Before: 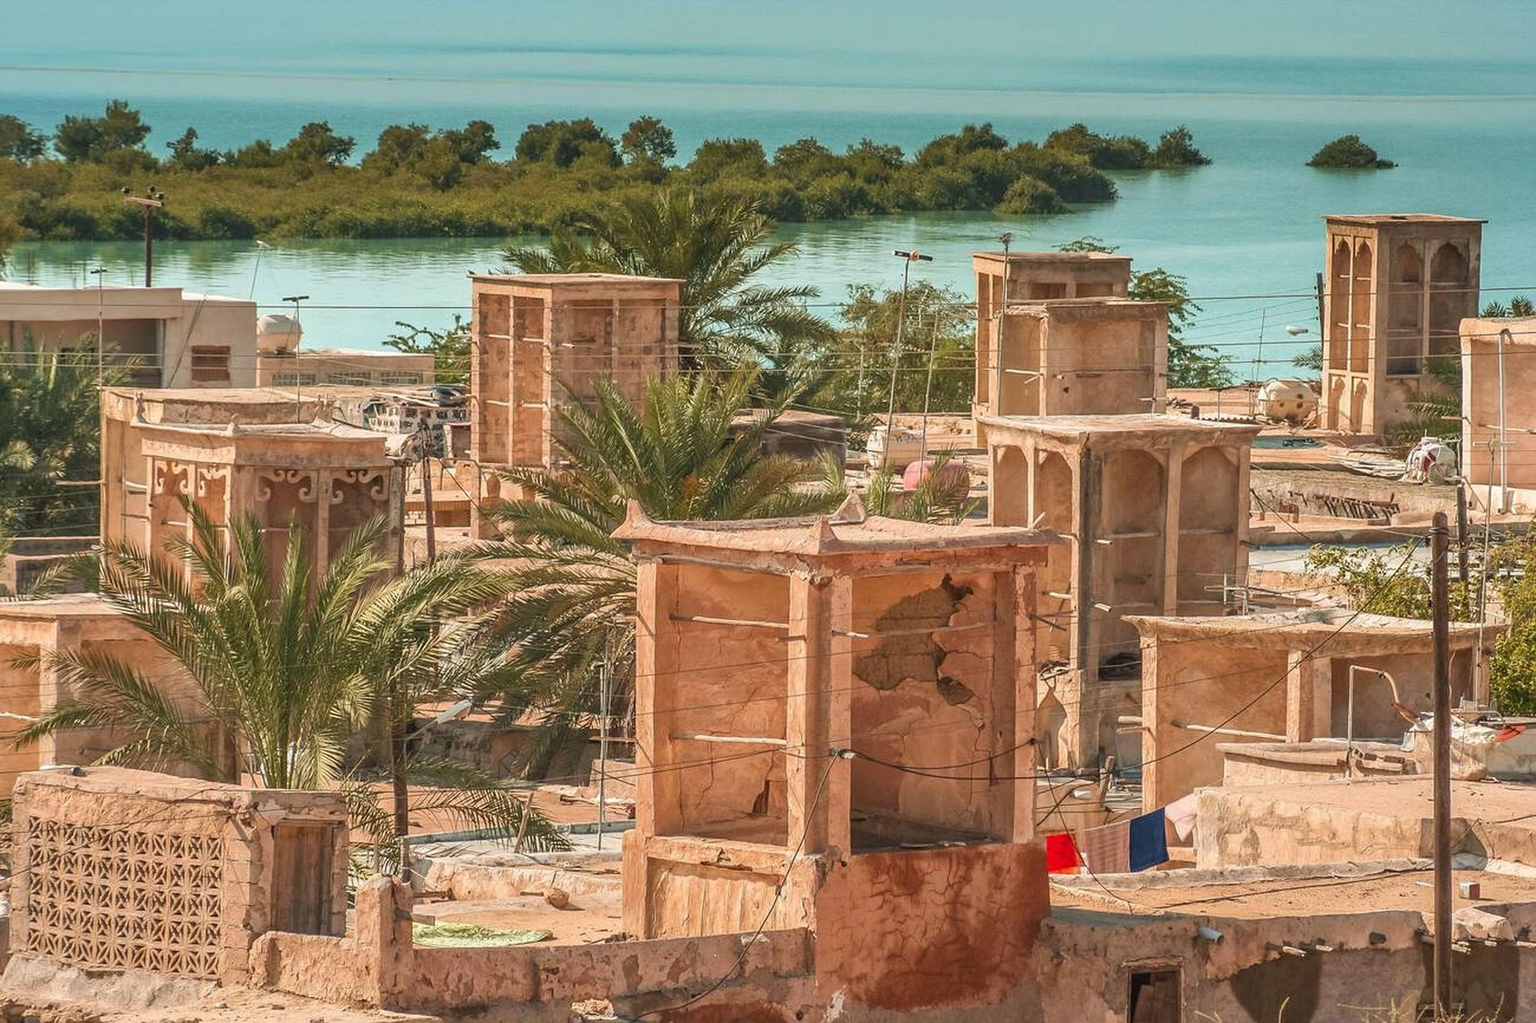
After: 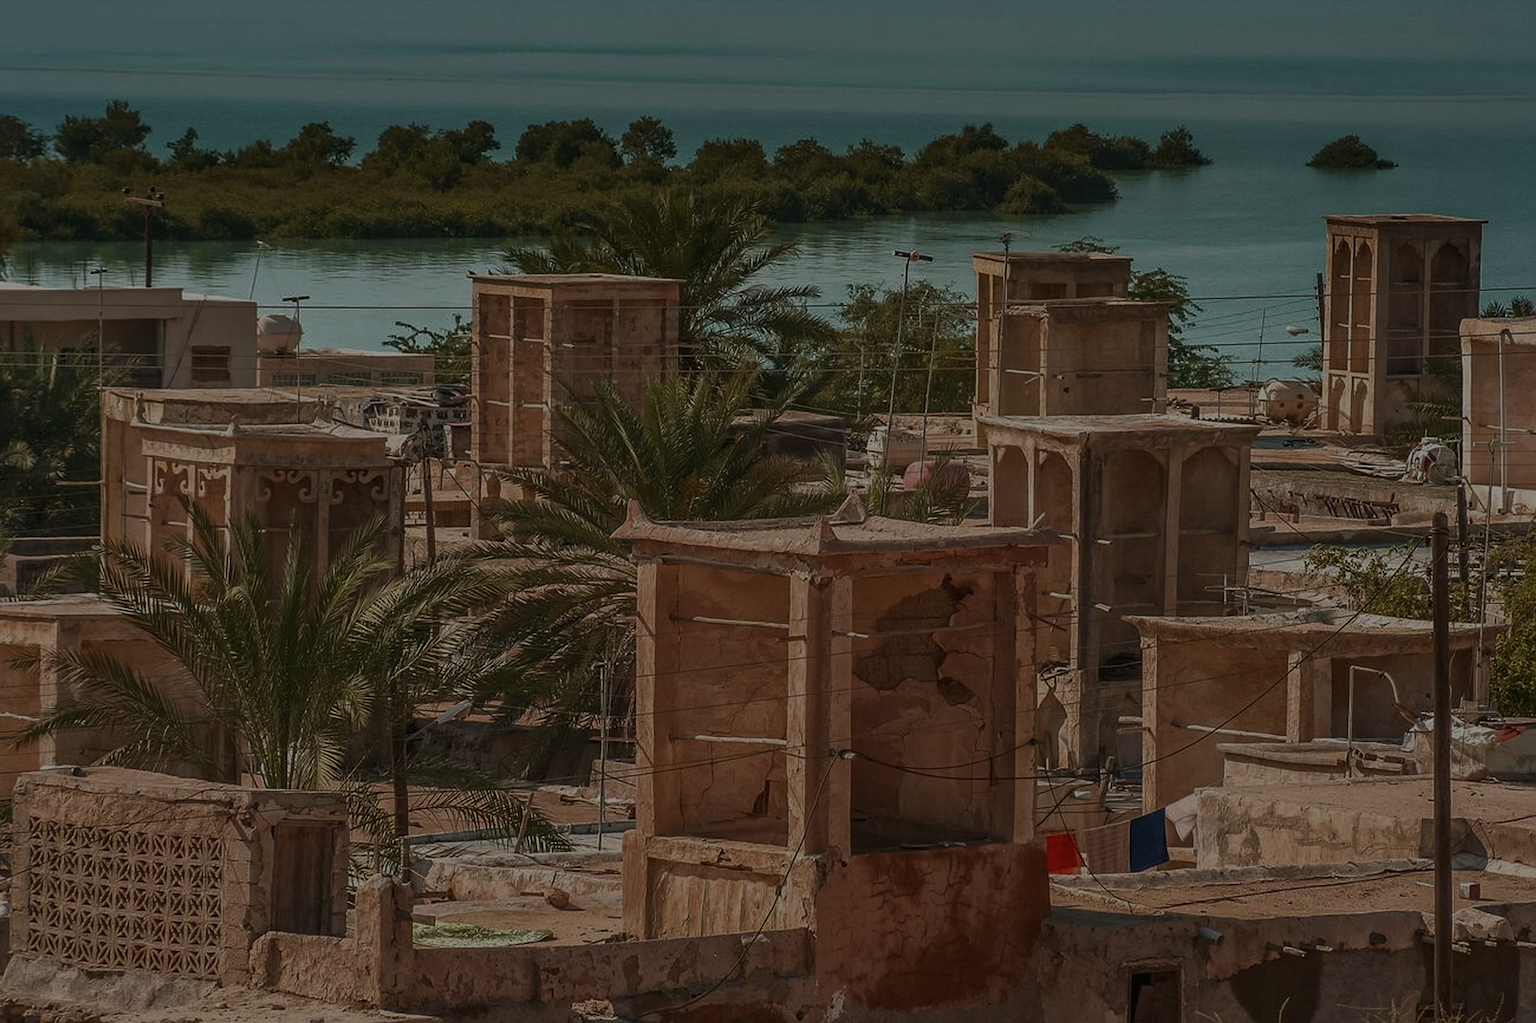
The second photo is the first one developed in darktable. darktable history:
sharpen: amount 0.207
exposure: compensate exposure bias true, compensate highlight preservation false
tone equalizer: -8 EV -1.98 EV, -7 EV -1.99 EV, -6 EV -1.99 EV, -5 EV -1.99 EV, -4 EV -1.99 EV, -3 EV -2 EV, -2 EV -1.99 EV, -1 EV -1.62 EV, +0 EV -1.98 EV, edges refinement/feathering 500, mask exposure compensation -1.57 EV, preserve details no
tone curve: curves: ch0 [(0, 0) (0.003, 0.002) (0.011, 0.009) (0.025, 0.022) (0.044, 0.041) (0.069, 0.059) (0.1, 0.082) (0.136, 0.106) (0.177, 0.138) (0.224, 0.179) (0.277, 0.226) (0.335, 0.28) (0.399, 0.342) (0.468, 0.413) (0.543, 0.493) (0.623, 0.591) (0.709, 0.699) (0.801, 0.804) (0.898, 0.899) (1, 1)], color space Lab, linked channels, preserve colors none
